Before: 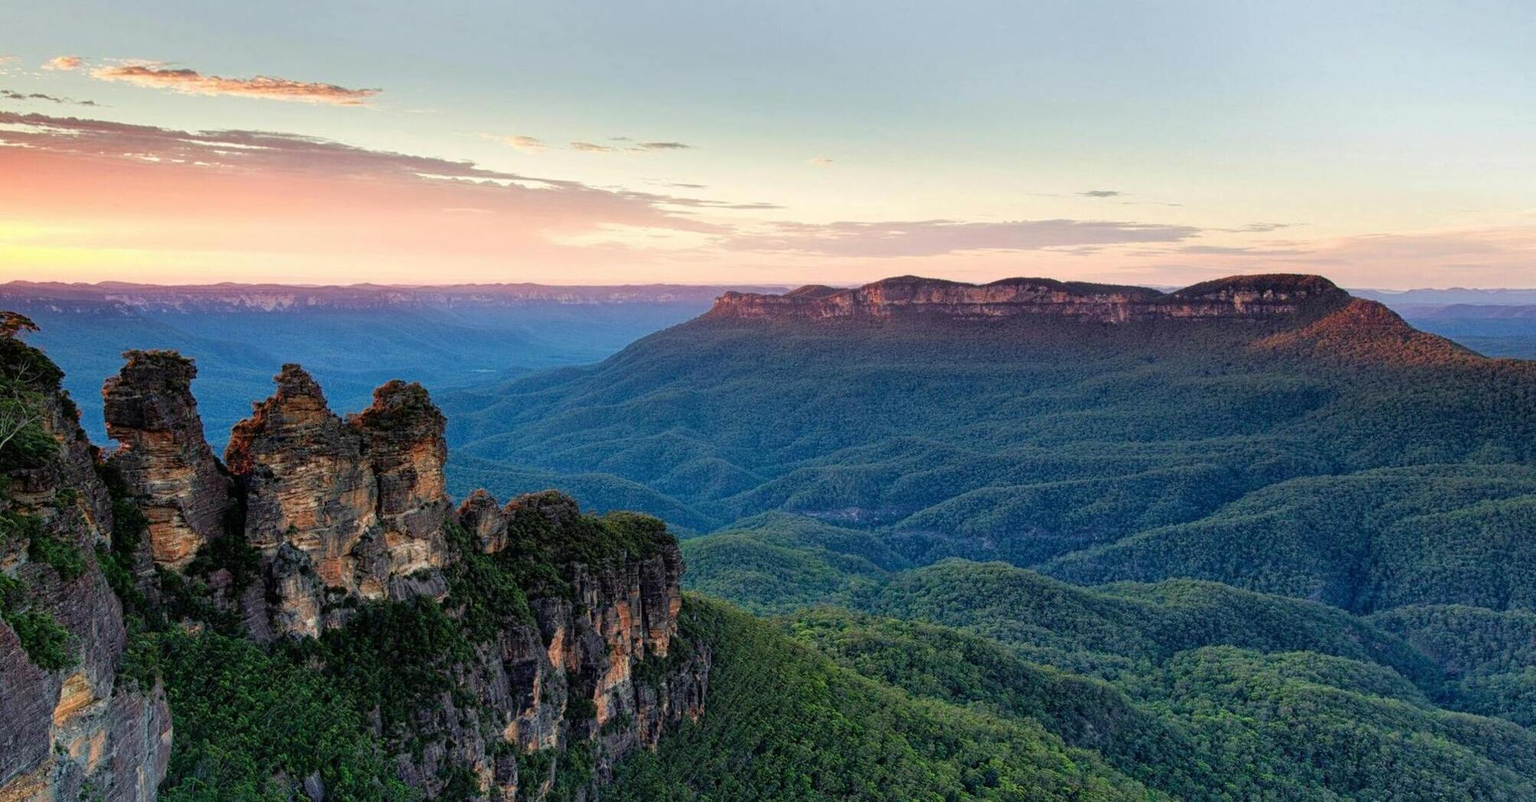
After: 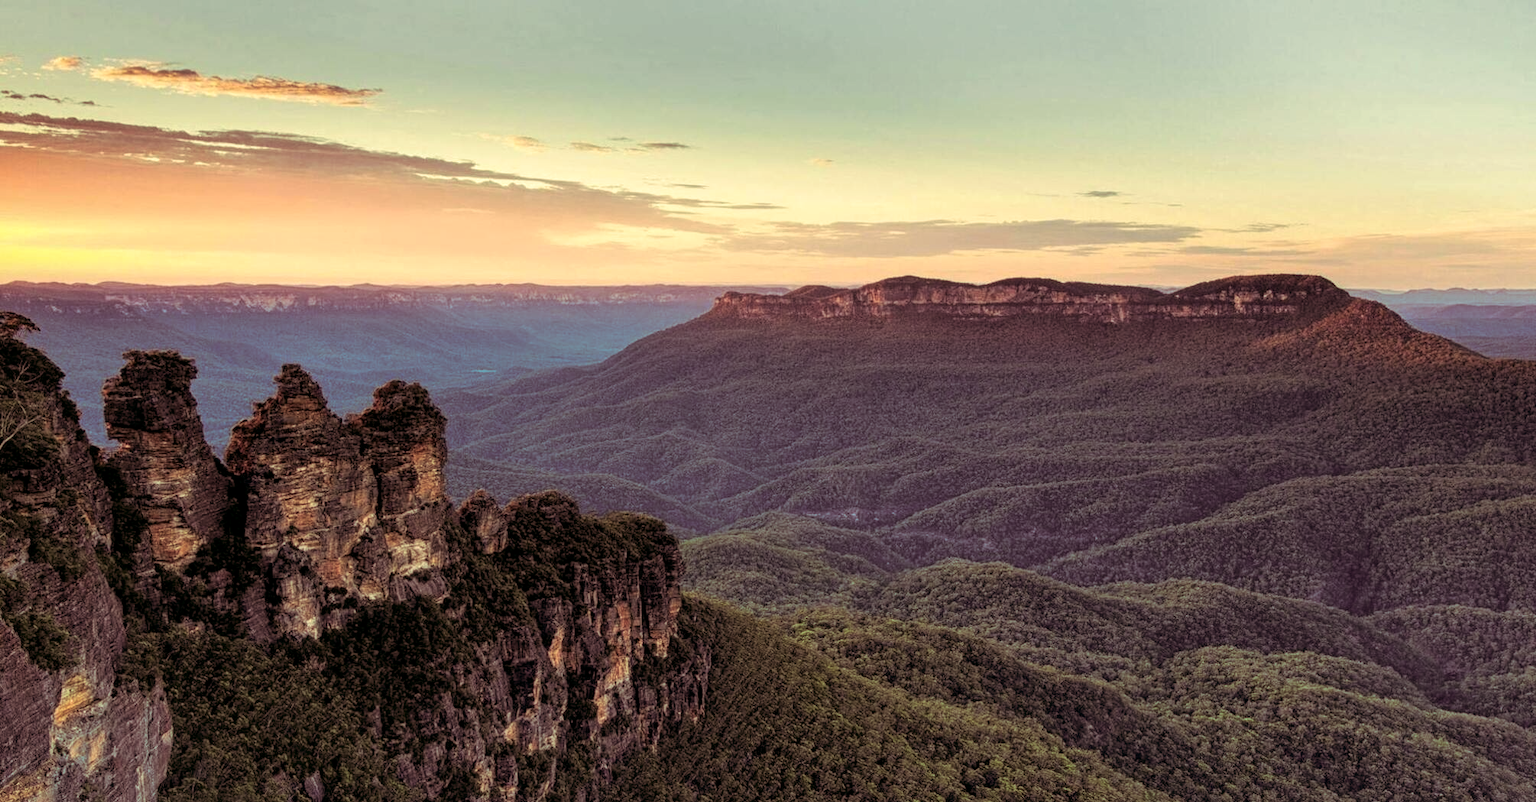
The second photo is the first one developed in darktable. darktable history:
split-toning: on, module defaults
color correction: highlights a* -0.482, highlights b* 9.48, shadows a* -9.48, shadows b* 0.803
local contrast: on, module defaults
white balance: red 1.029, blue 0.92
